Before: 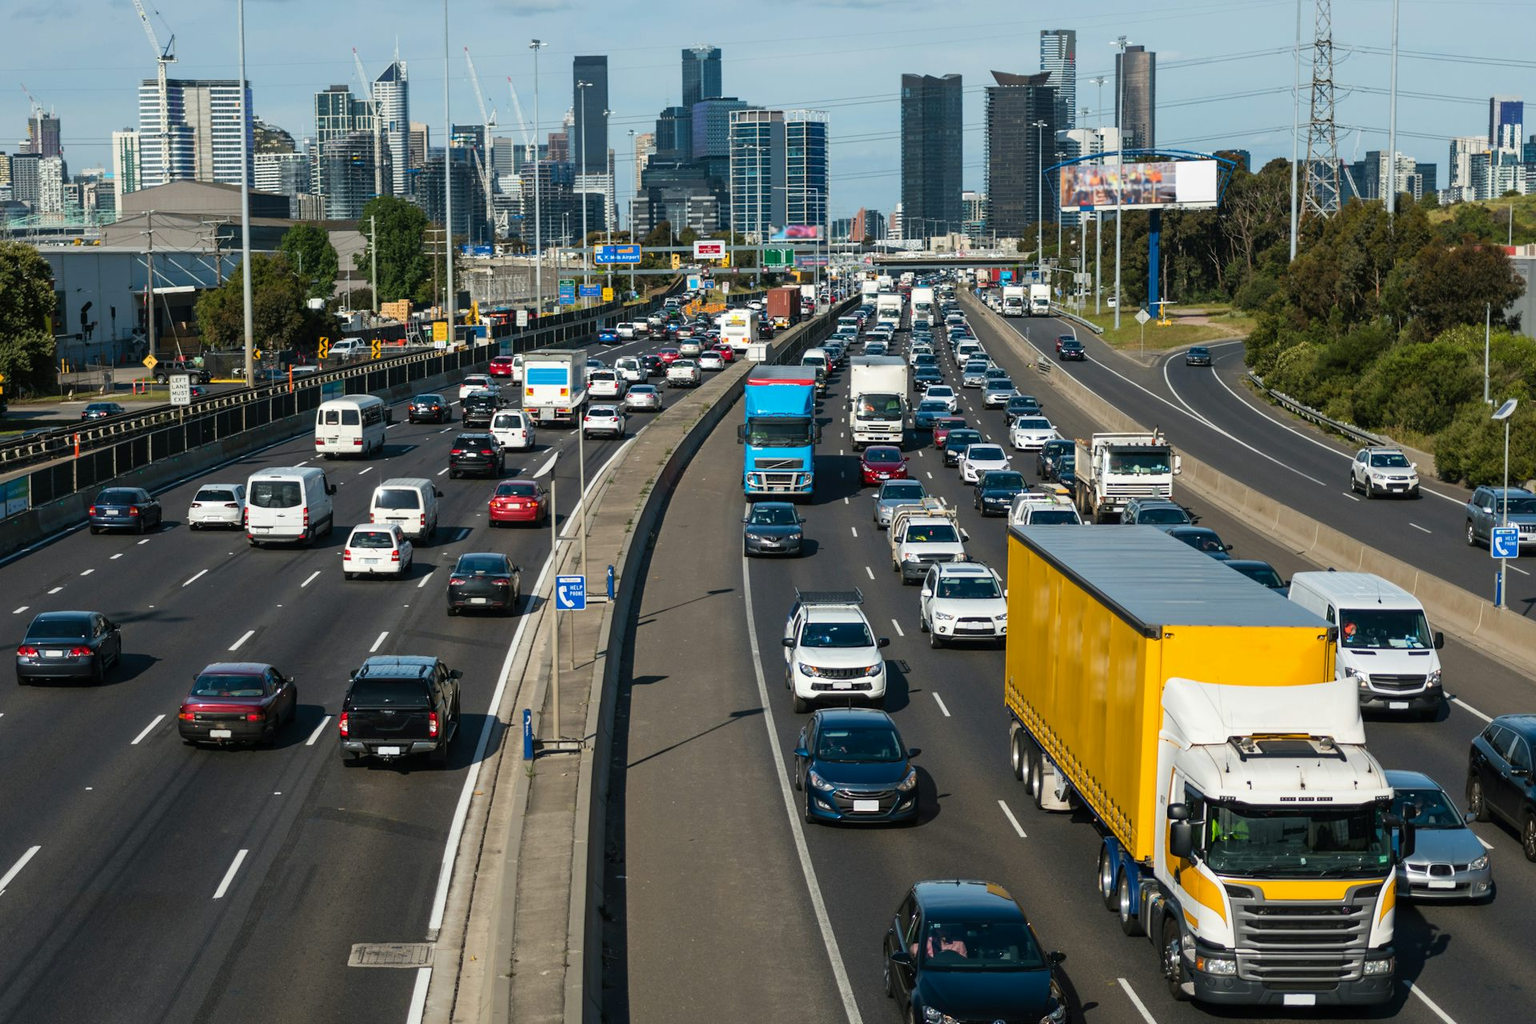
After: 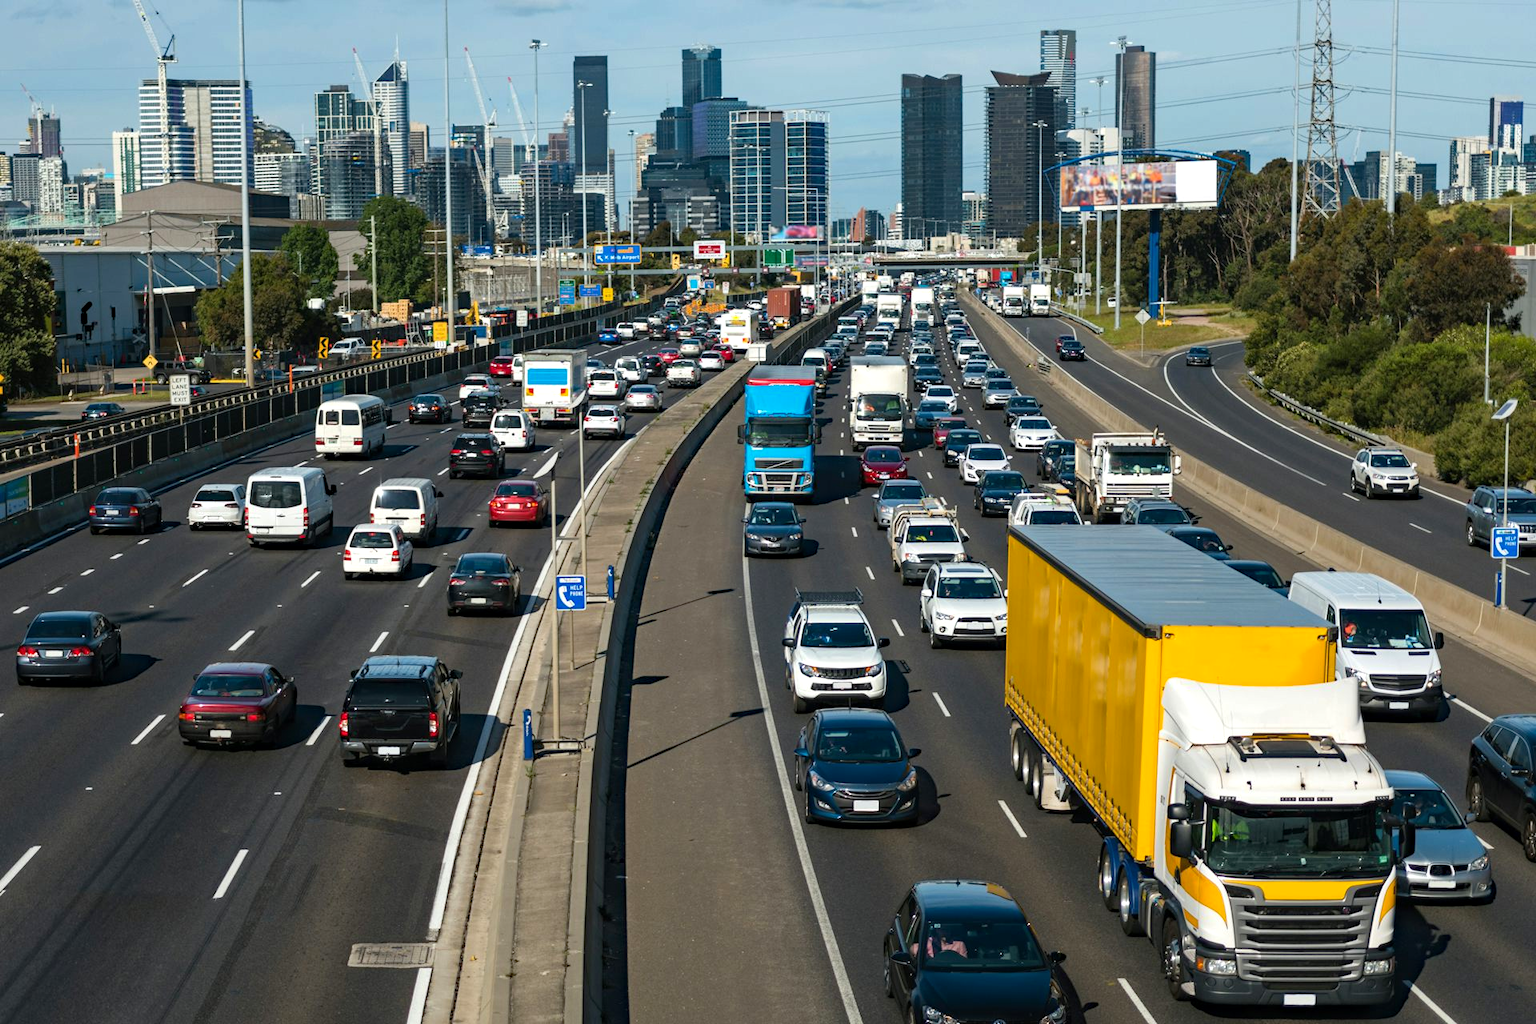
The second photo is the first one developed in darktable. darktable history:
exposure: black level correction 0, exposure 0.198 EV, compensate highlight preservation false
haze removal: compatibility mode true, adaptive false
